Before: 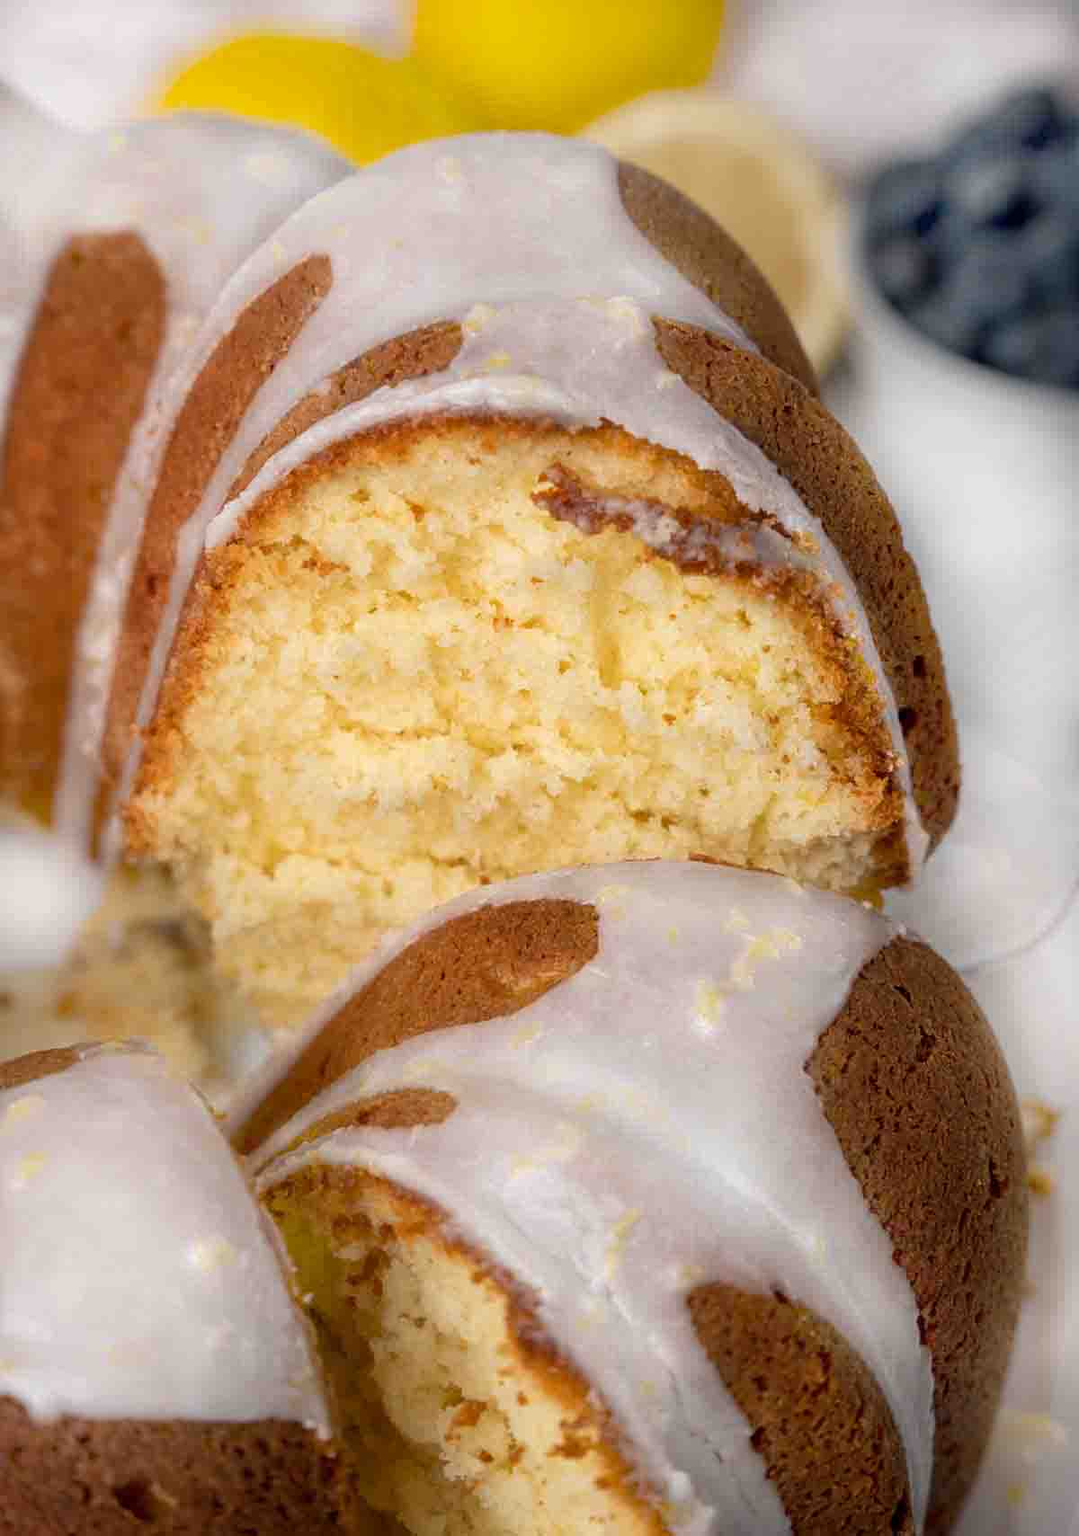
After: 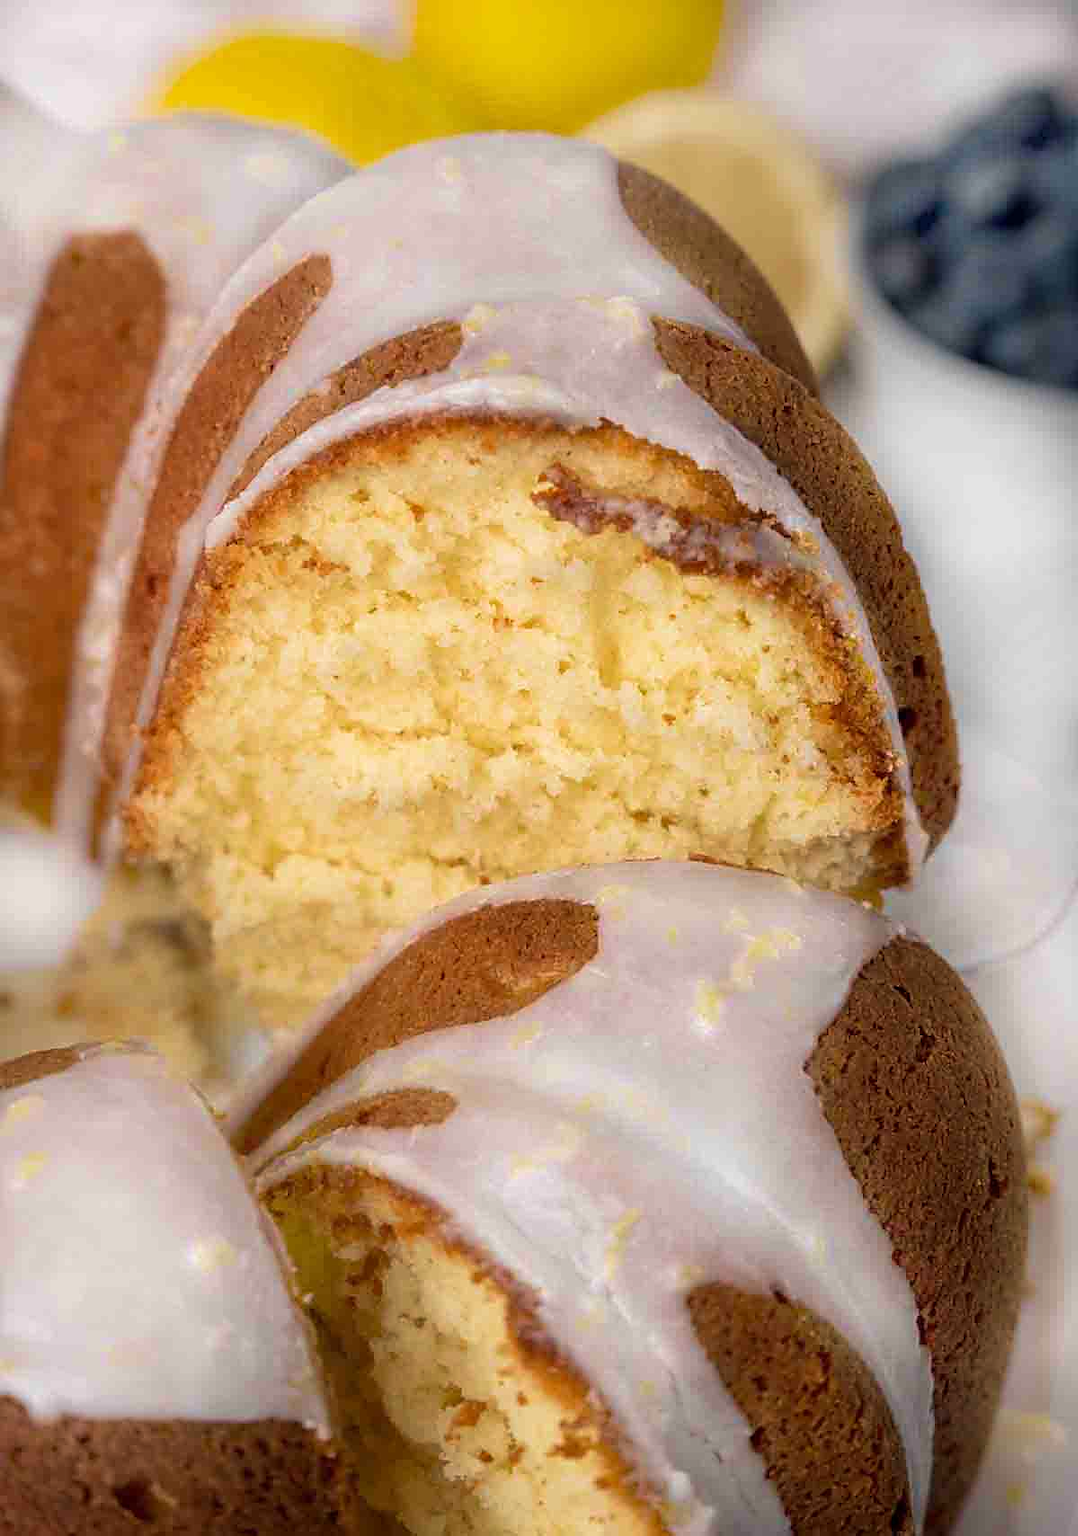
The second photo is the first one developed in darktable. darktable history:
sharpen: radius 1.547, amount 0.369, threshold 1.233
velvia: on, module defaults
